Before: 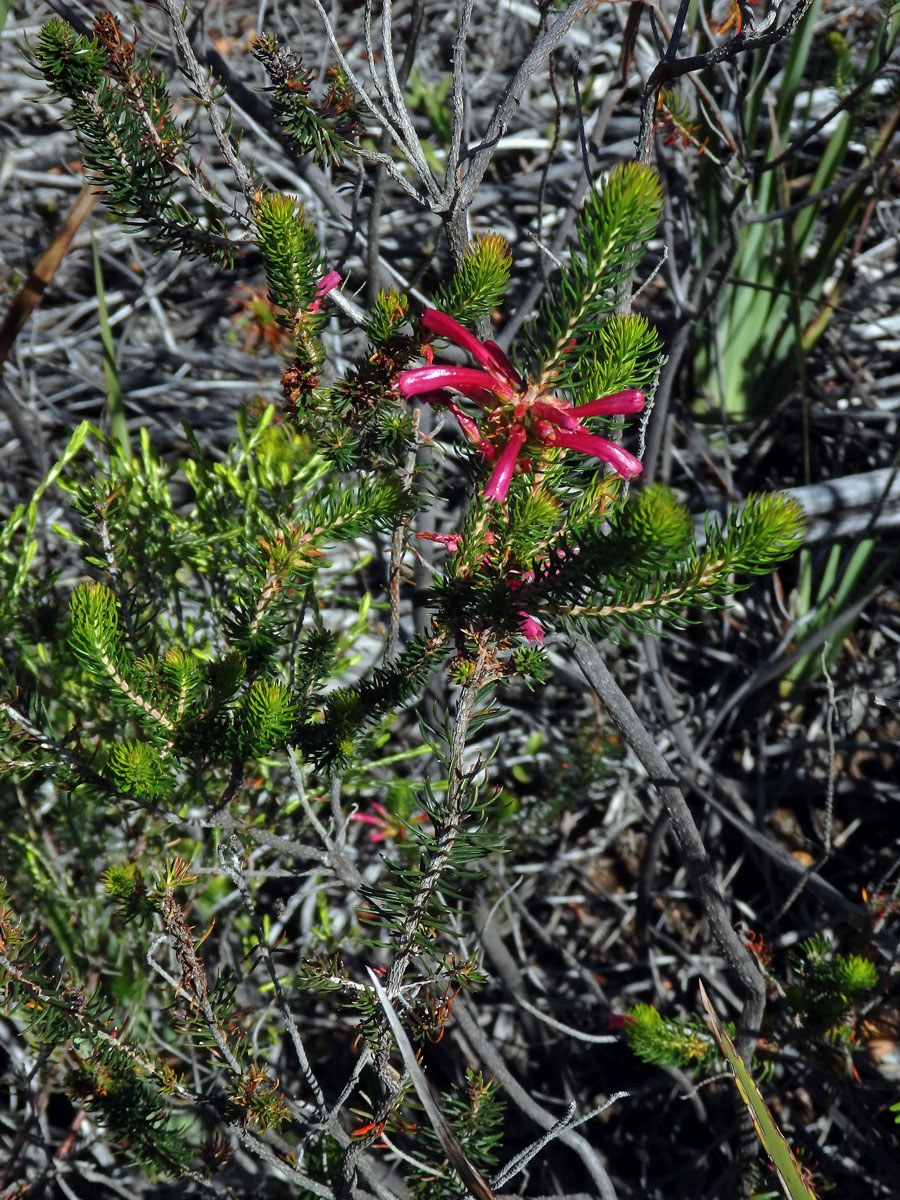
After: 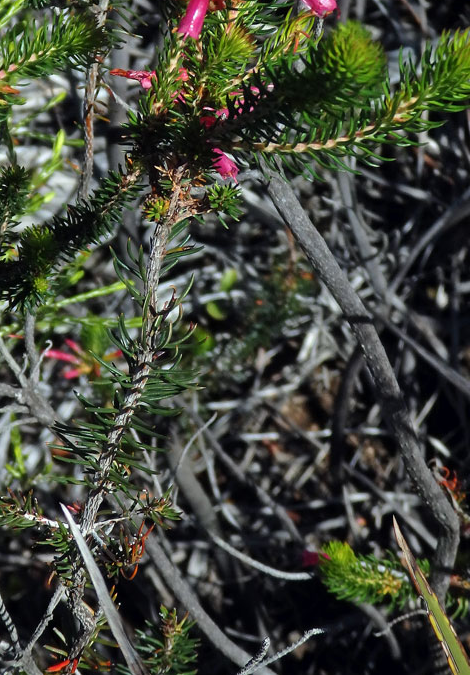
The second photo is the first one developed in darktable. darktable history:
crop: left 34.095%, top 38.606%, right 13.68%, bottom 5.119%
